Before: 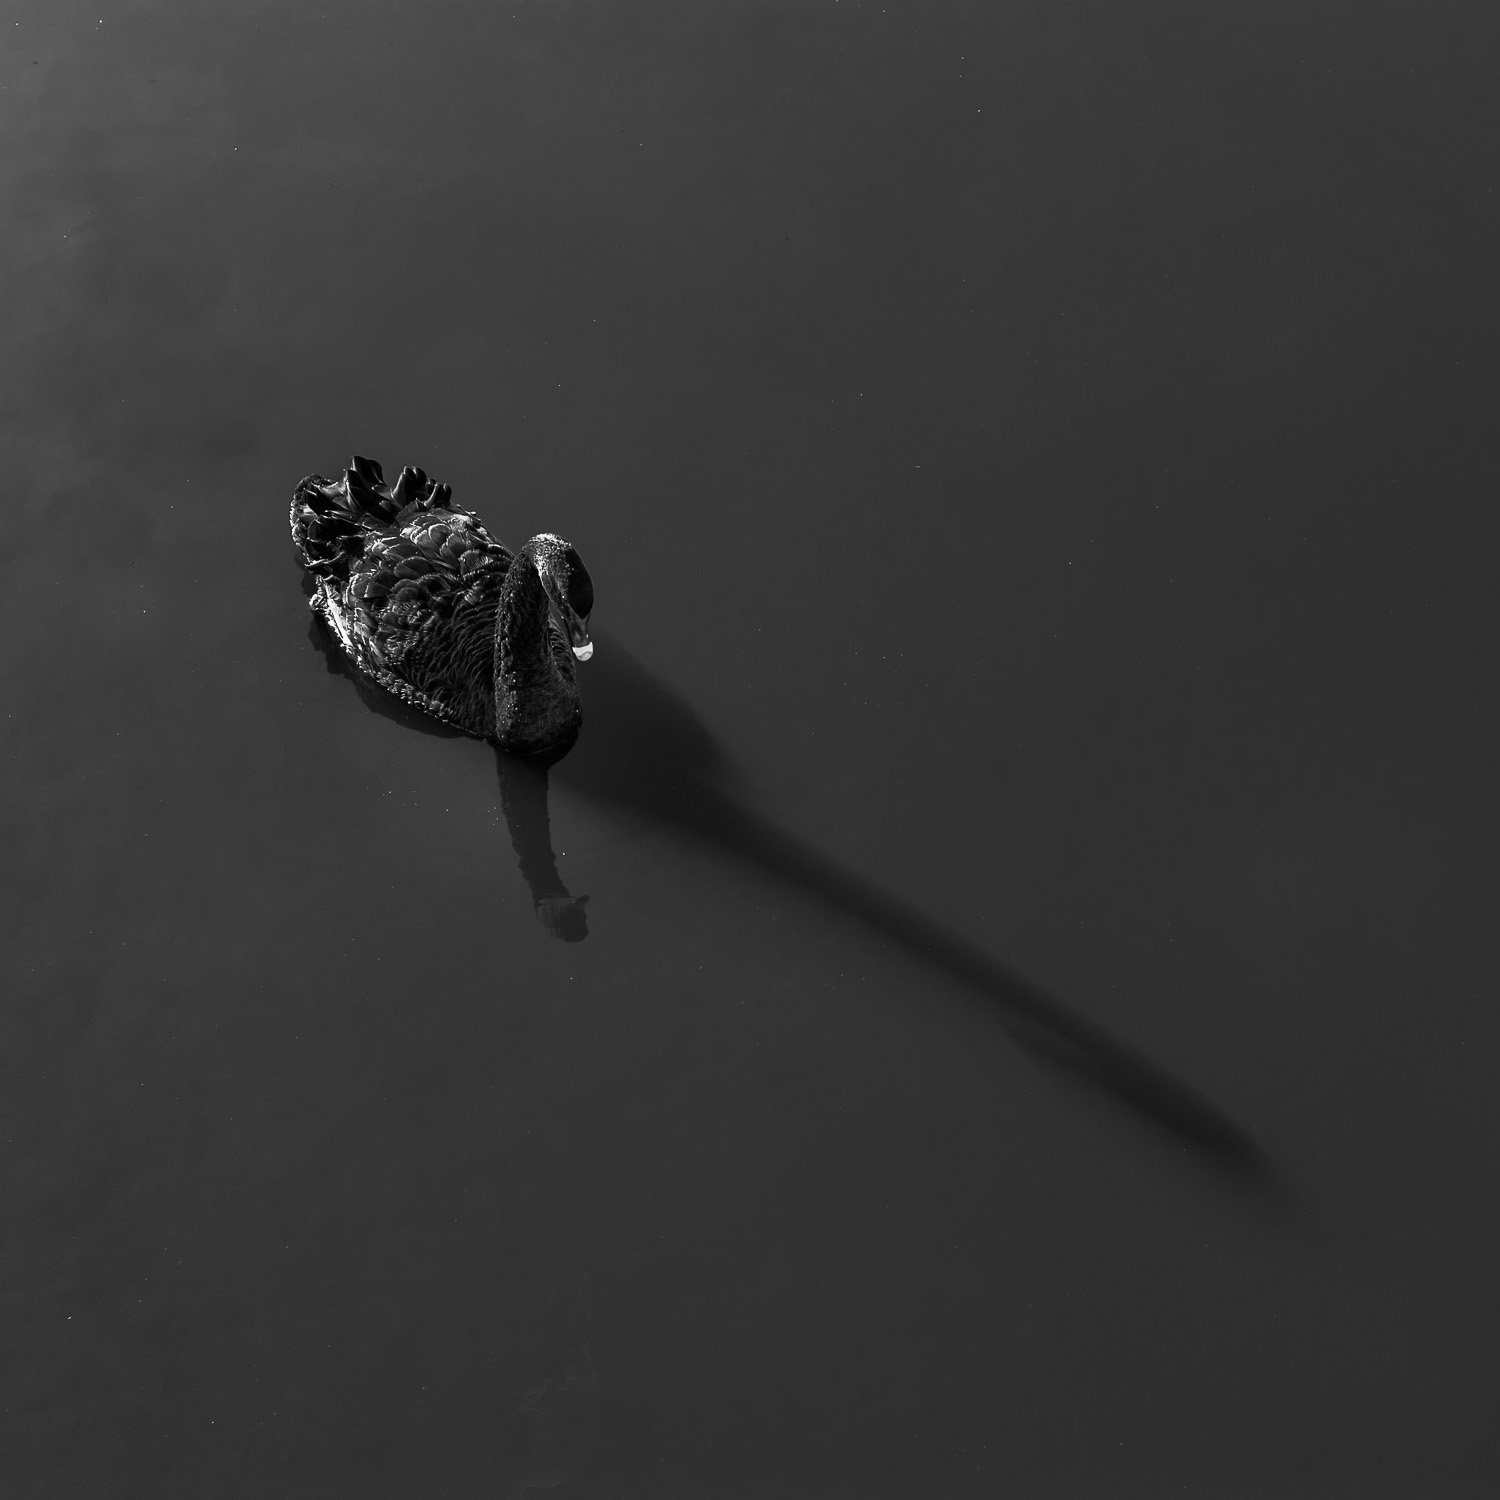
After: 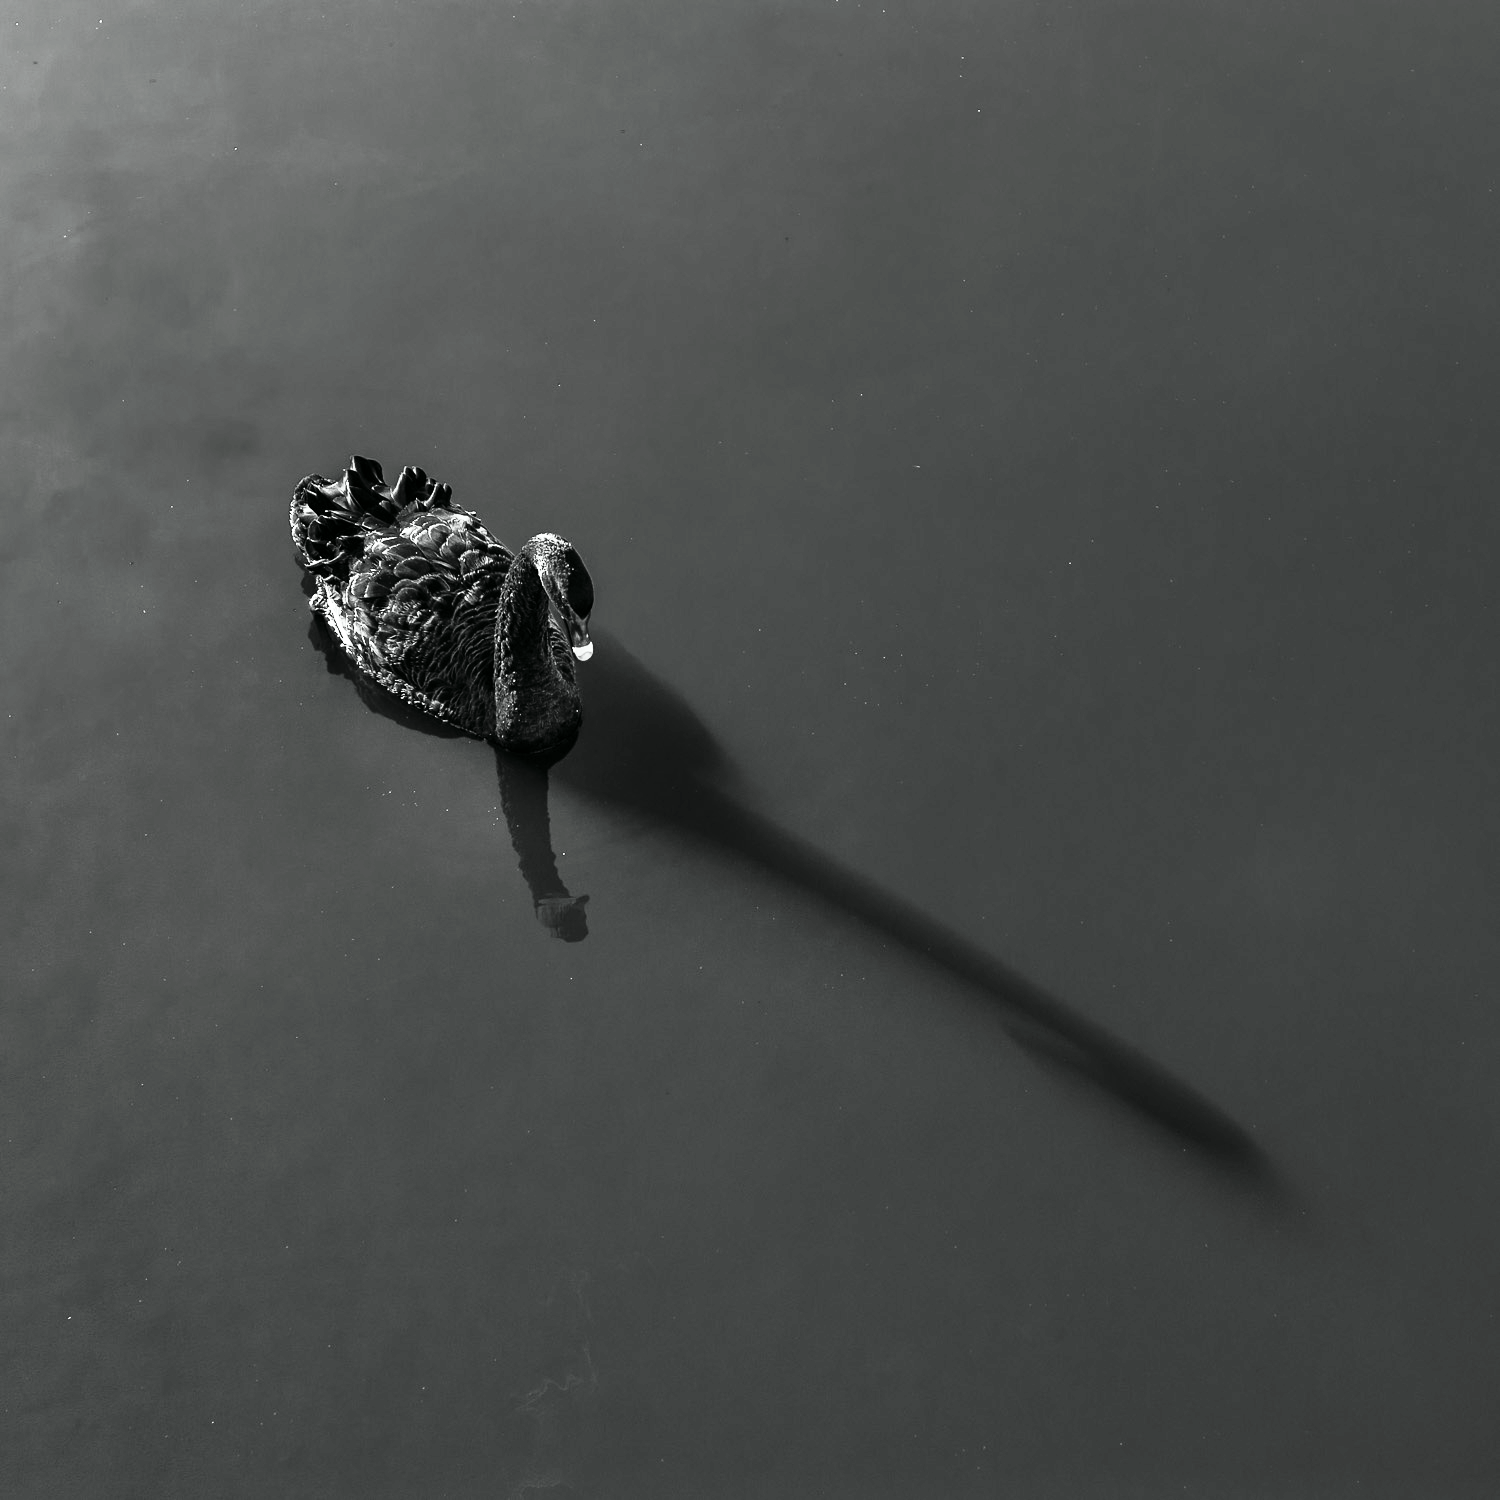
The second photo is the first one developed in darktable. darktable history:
tone curve: curves: ch0 [(0, 0) (0.131, 0.094) (0.326, 0.386) (0.481, 0.623) (0.593, 0.764) (0.812, 0.933) (1, 0.974)]; ch1 [(0, 0) (0.366, 0.367) (0.475, 0.453) (0.494, 0.493) (0.504, 0.497) (0.553, 0.584) (1, 1)]; ch2 [(0, 0) (0.333, 0.346) (0.375, 0.375) (0.424, 0.43) (0.476, 0.492) (0.502, 0.503) (0.533, 0.556) (0.566, 0.599) (0.614, 0.653) (1, 1)], color space Lab, independent channels, preserve colors none
exposure: exposure 0.648 EV, compensate highlight preservation false
